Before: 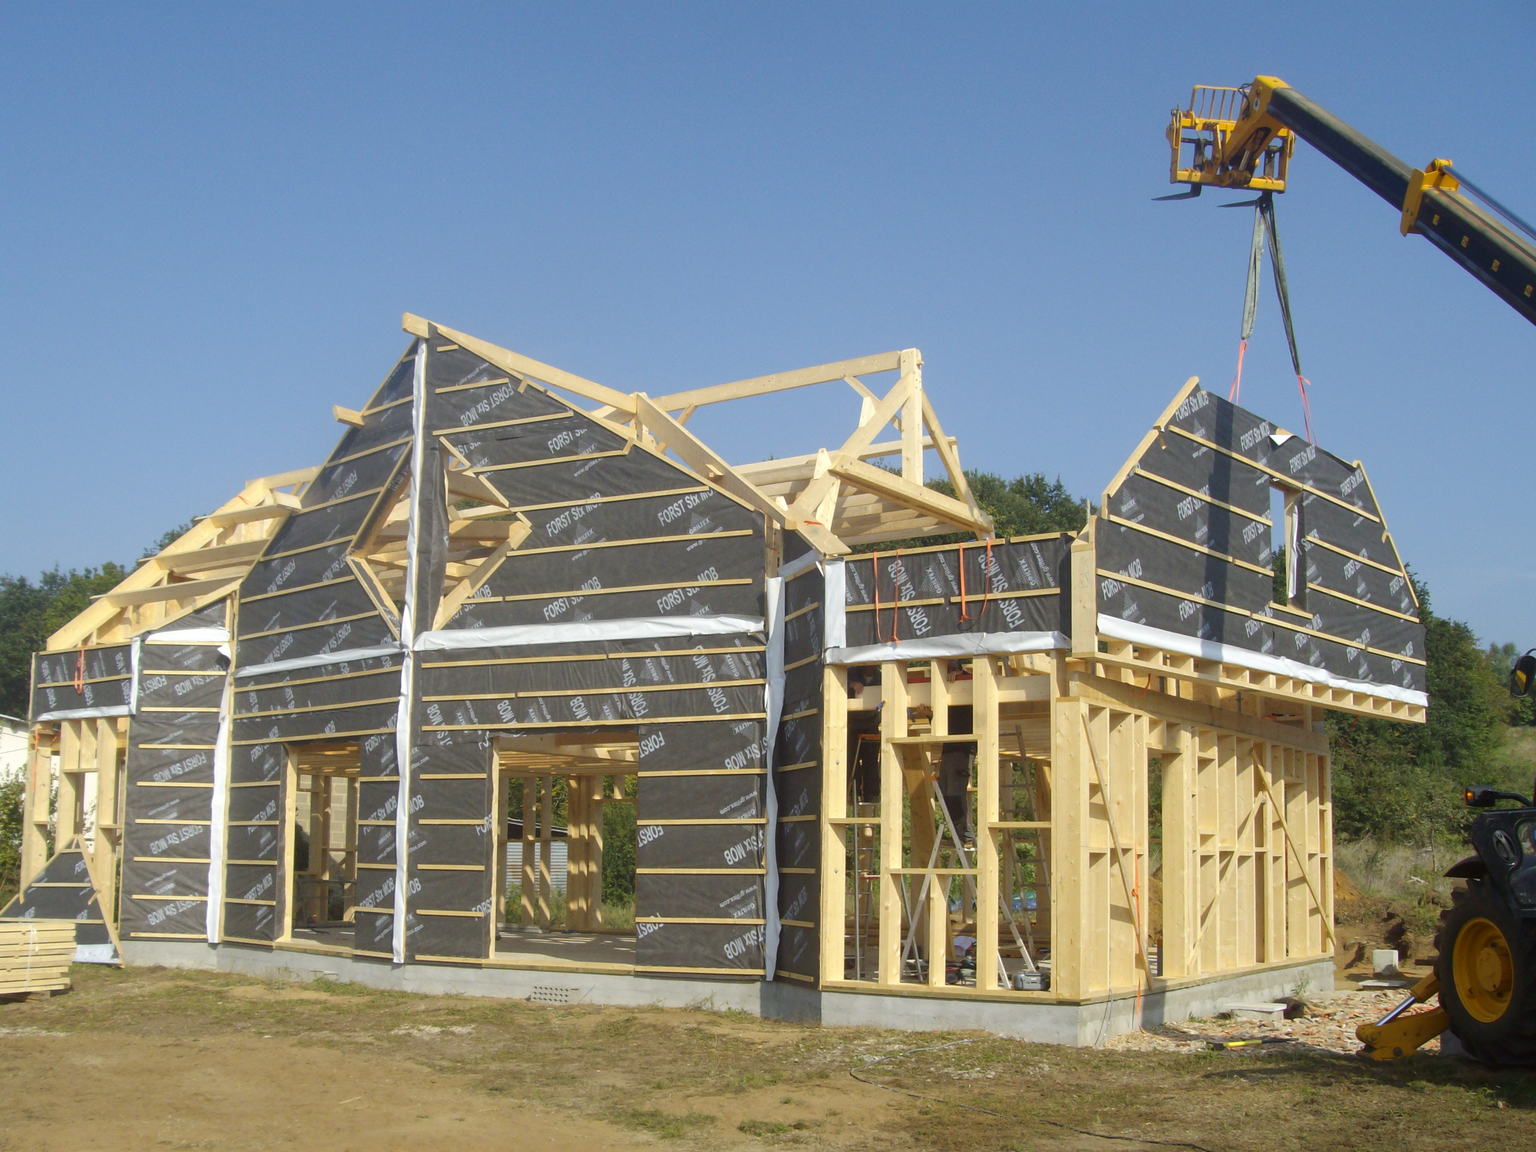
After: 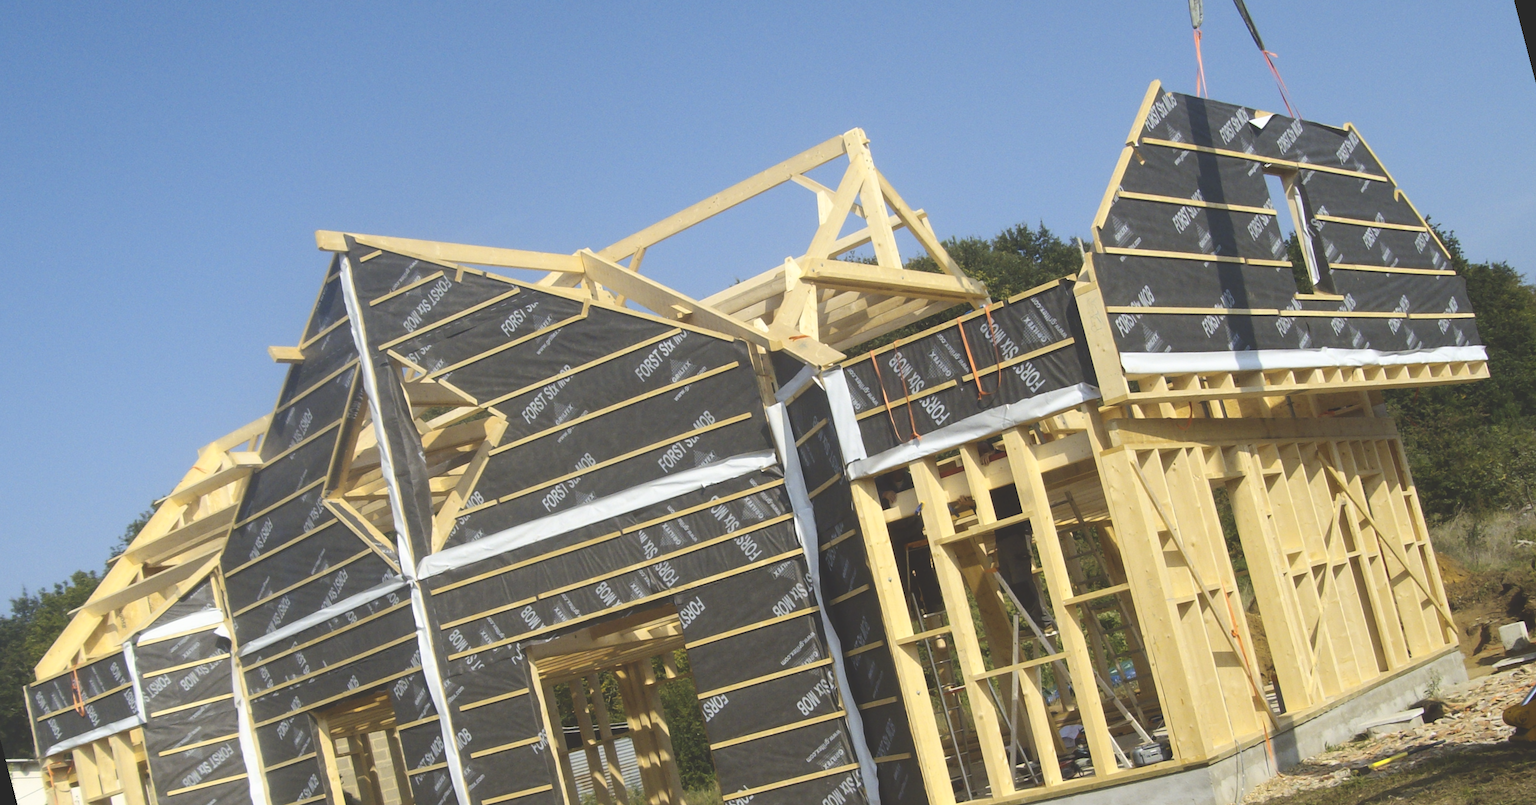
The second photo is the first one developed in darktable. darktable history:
contrast brightness saturation: contrast 0.2, brightness -0.11, saturation 0.1
exposure: black level correction -0.062, exposure -0.05 EV, compensate highlight preservation false
color contrast: green-magenta contrast 0.8, blue-yellow contrast 1.1, unbound 0
rotate and perspective: rotation -14.8°, crop left 0.1, crop right 0.903, crop top 0.25, crop bottom 0.748
